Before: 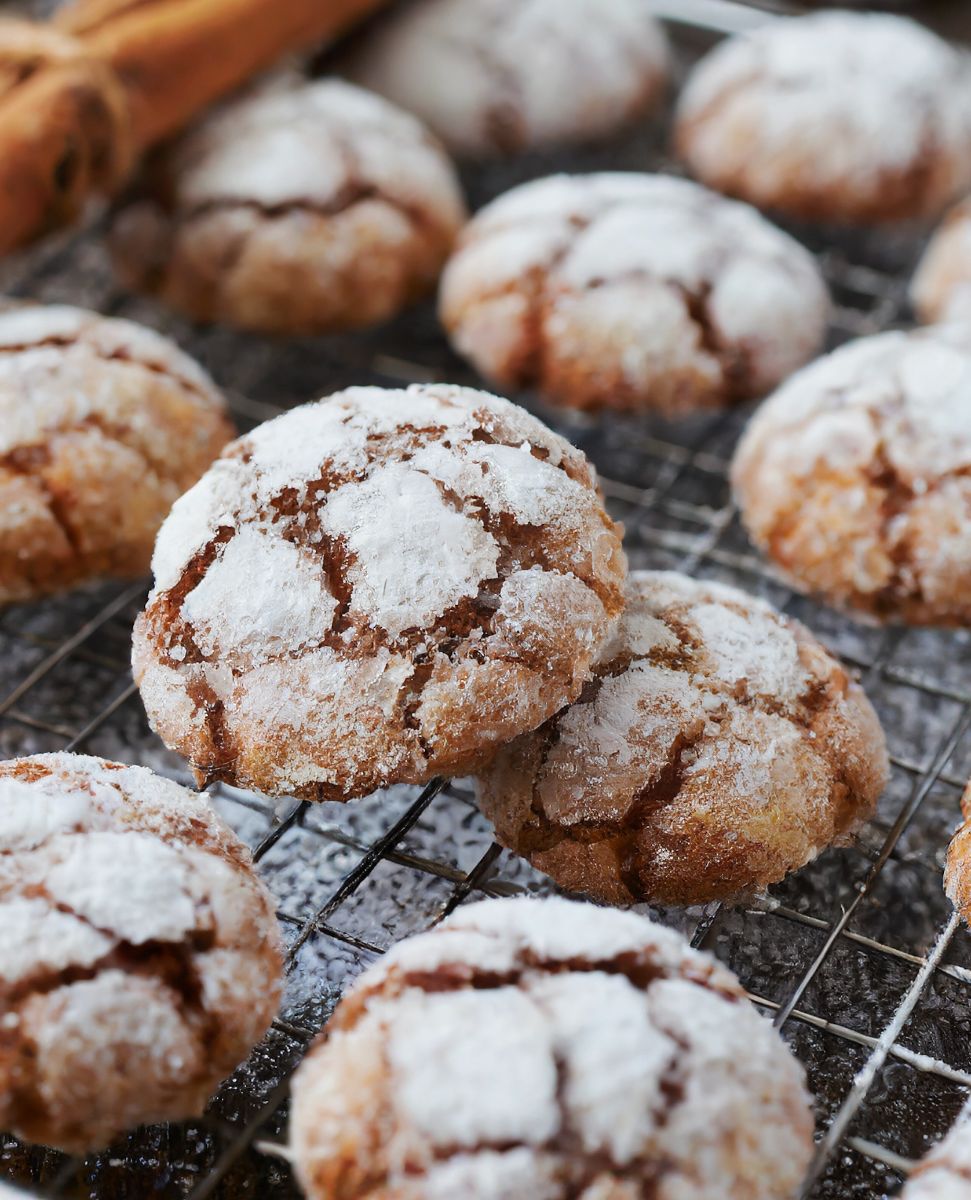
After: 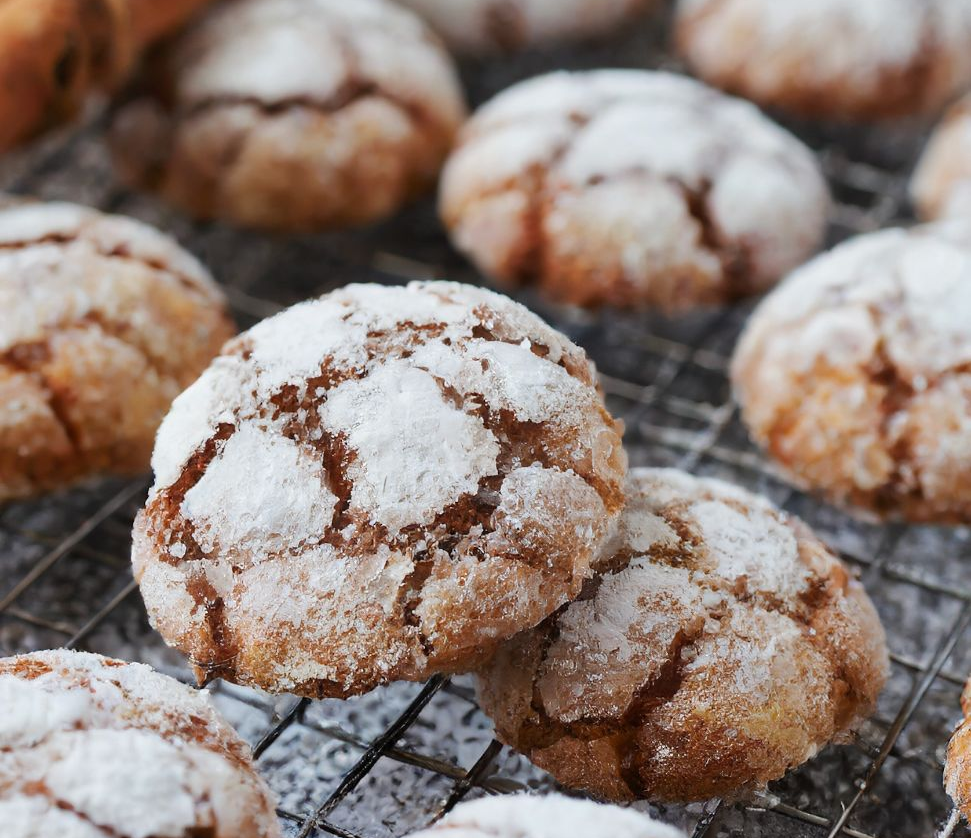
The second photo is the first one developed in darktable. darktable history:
crop and rotate: top 8.642%, bottom 21.449%
